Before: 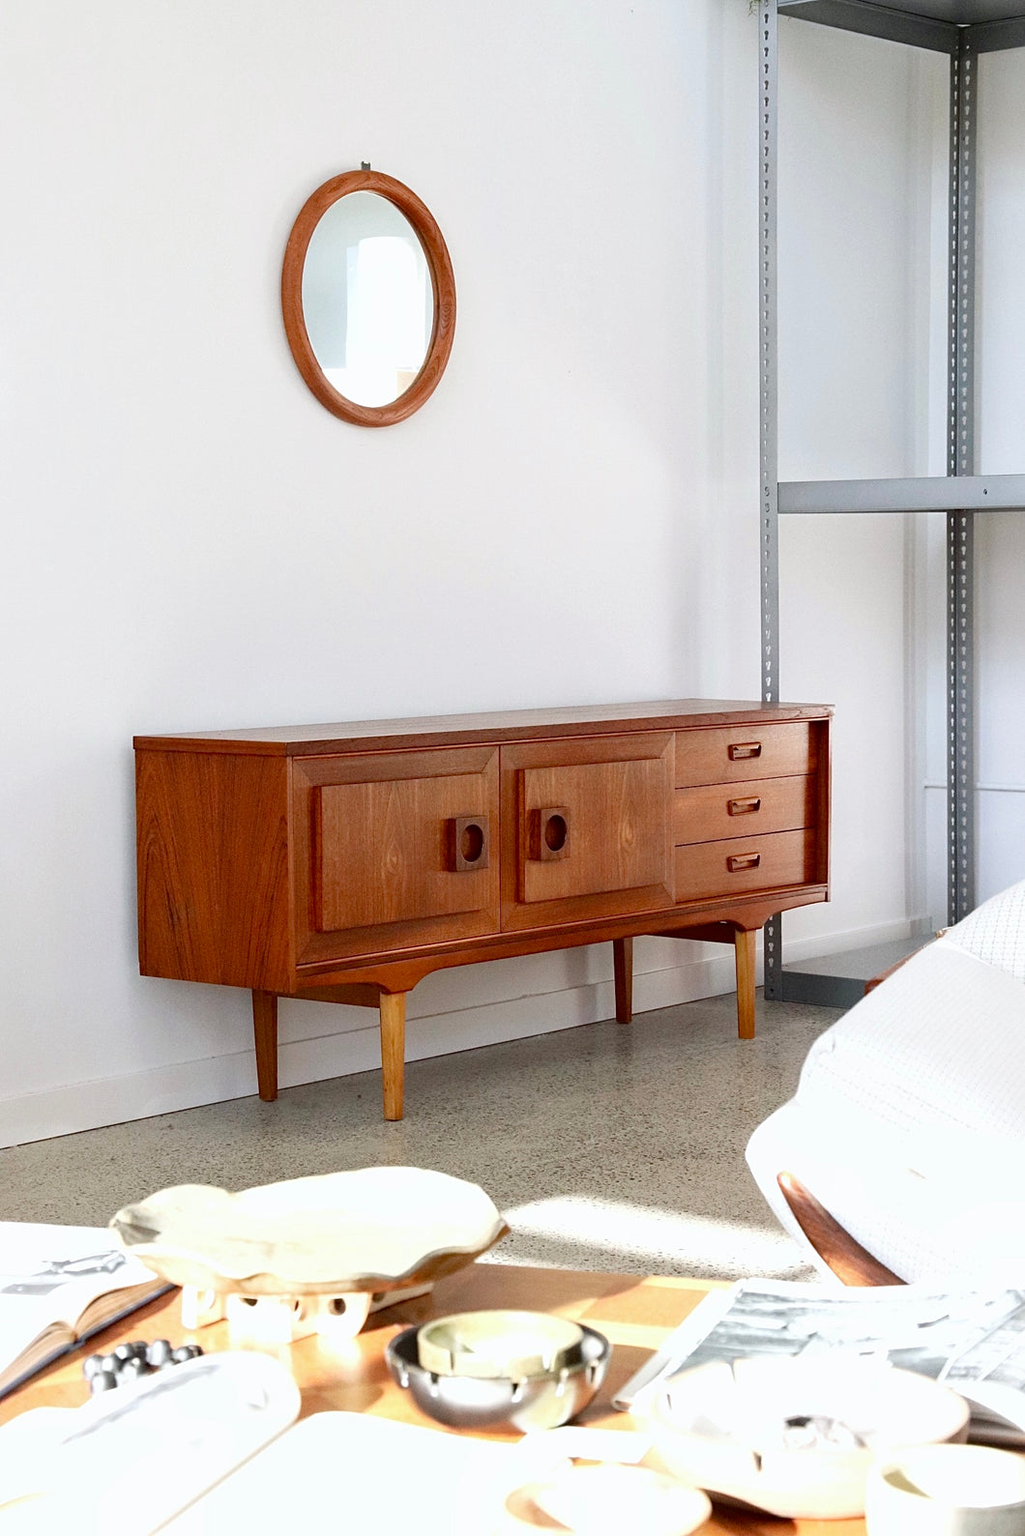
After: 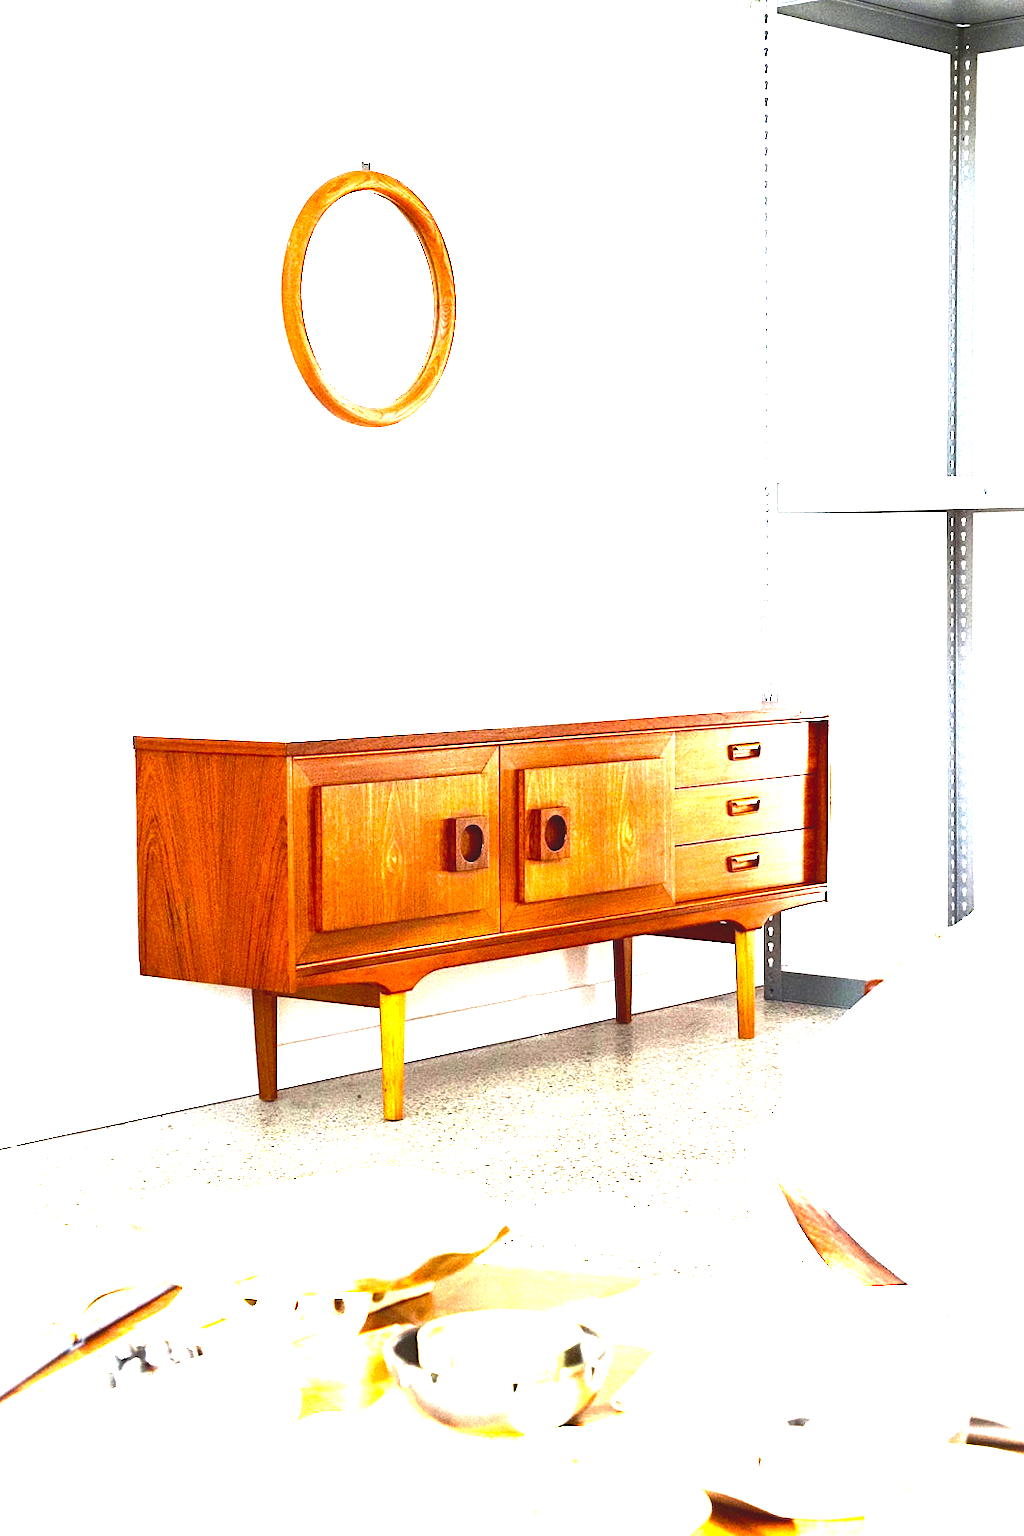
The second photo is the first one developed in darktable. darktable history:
color balance rgb: global offset › luminance 0.49%, global offset › hue 171.62°, perceptual saturation grading › global saturation 3.019%, perceptual brilliance grading › global brilliance 34.375%, perceptual brilliance grading › highlights 49.533%, perceptual brilliance grading › mid-tones 59.865%, perceptual brilliance grading › shadows 34.535%, global vibrance 20%
